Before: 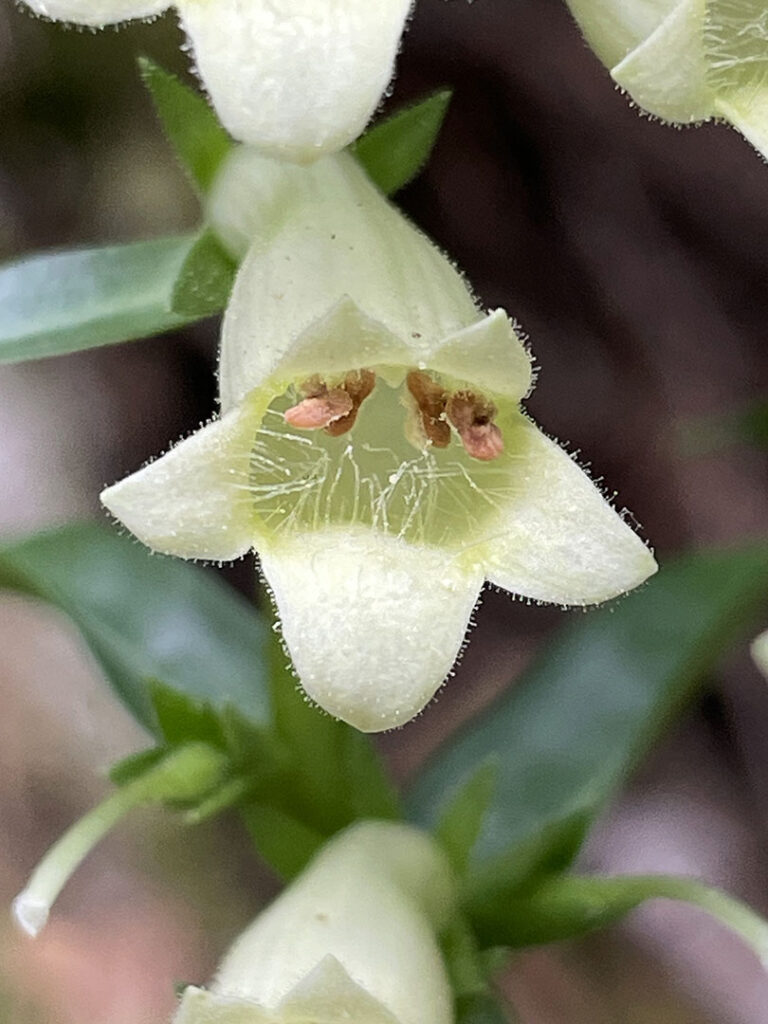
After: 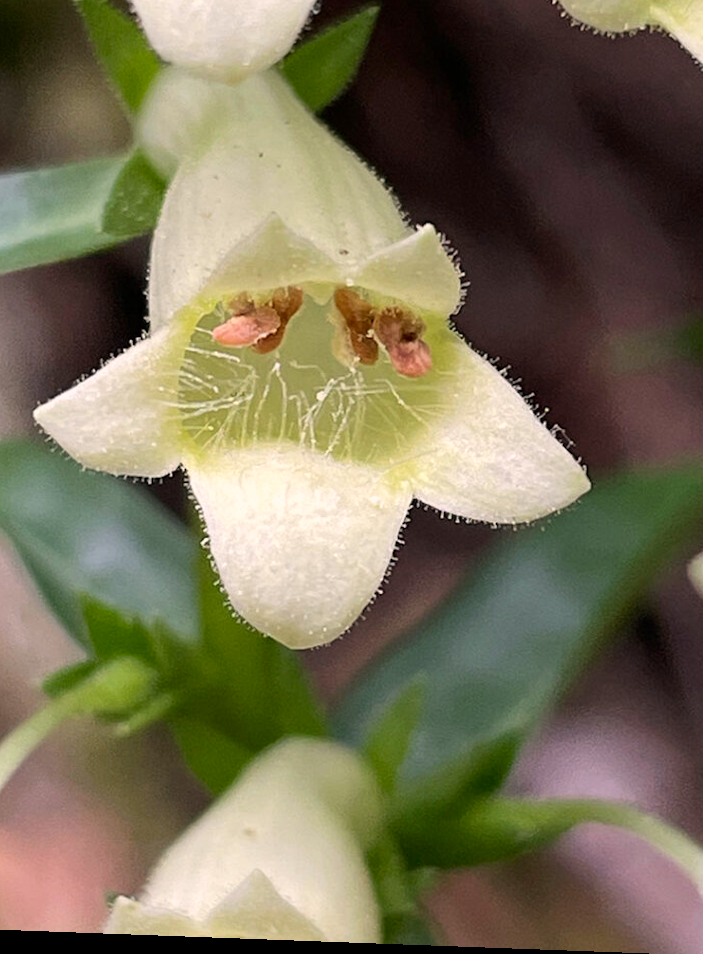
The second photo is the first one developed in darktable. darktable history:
rotate and perspective: lens shift (horizontal) -0.055, automatic cropping off
color correction: highlights a* 7.34, highlights b* 4.37
crop and rotate: left 8.262%, top 9.226%
